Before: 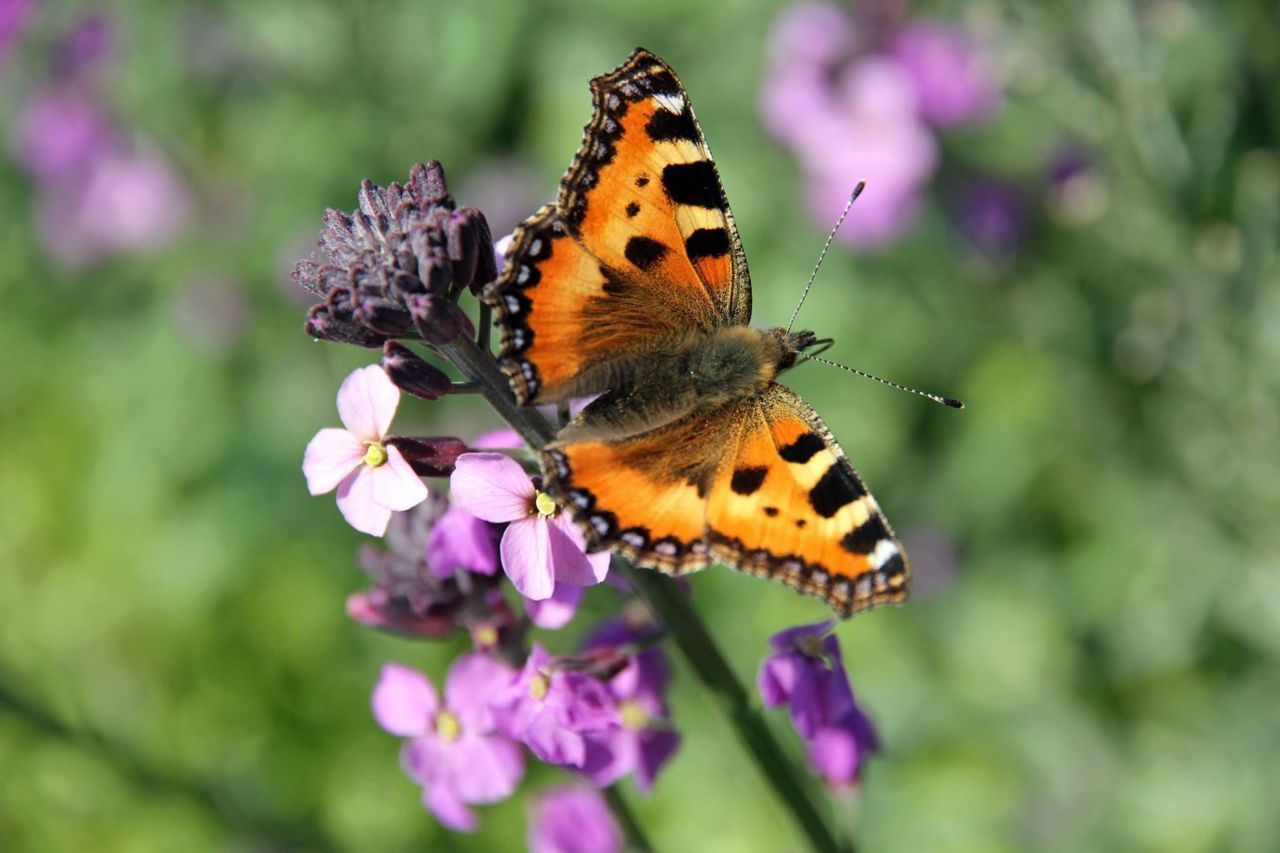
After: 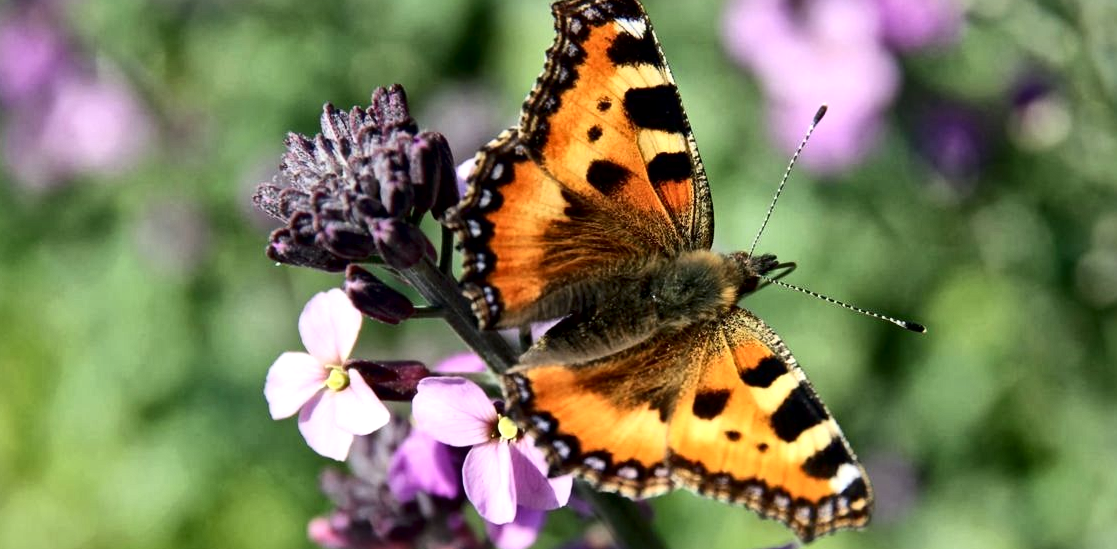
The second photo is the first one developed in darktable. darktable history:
crop: left 3.045%, top 9.003%, right 9.622%, bottom 26.523%
contrast brightness saturation: contrast 0.22
local contrast: mode bilateral grid, contrast 20, coarseness 19, detail 162%, midtone range 0.2
